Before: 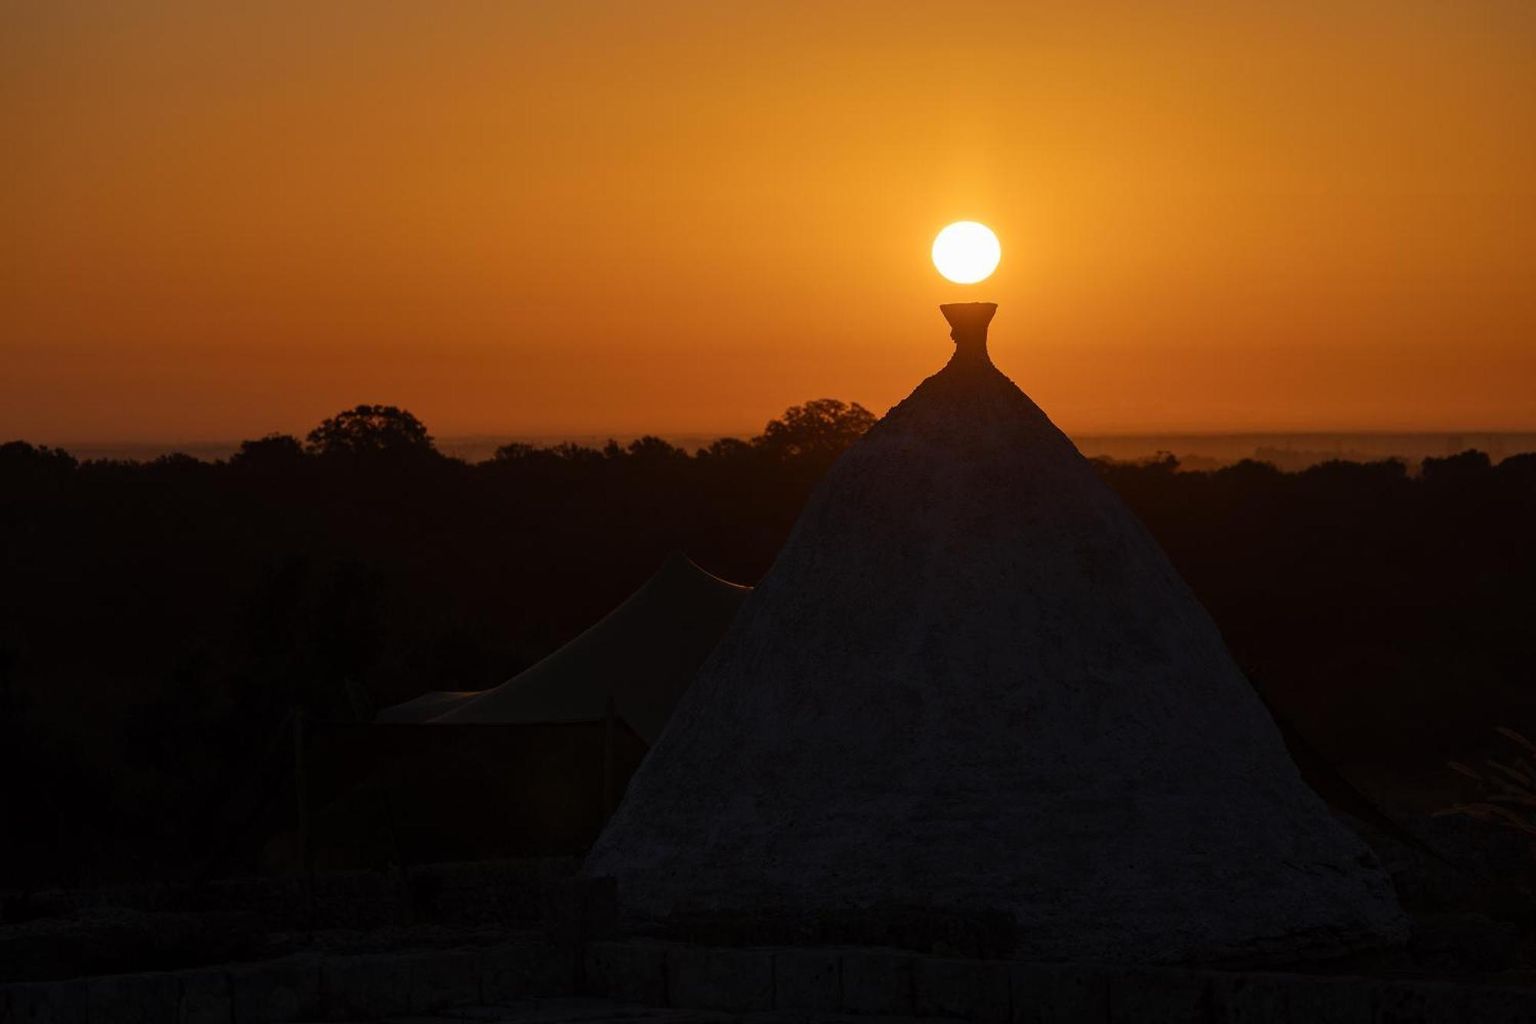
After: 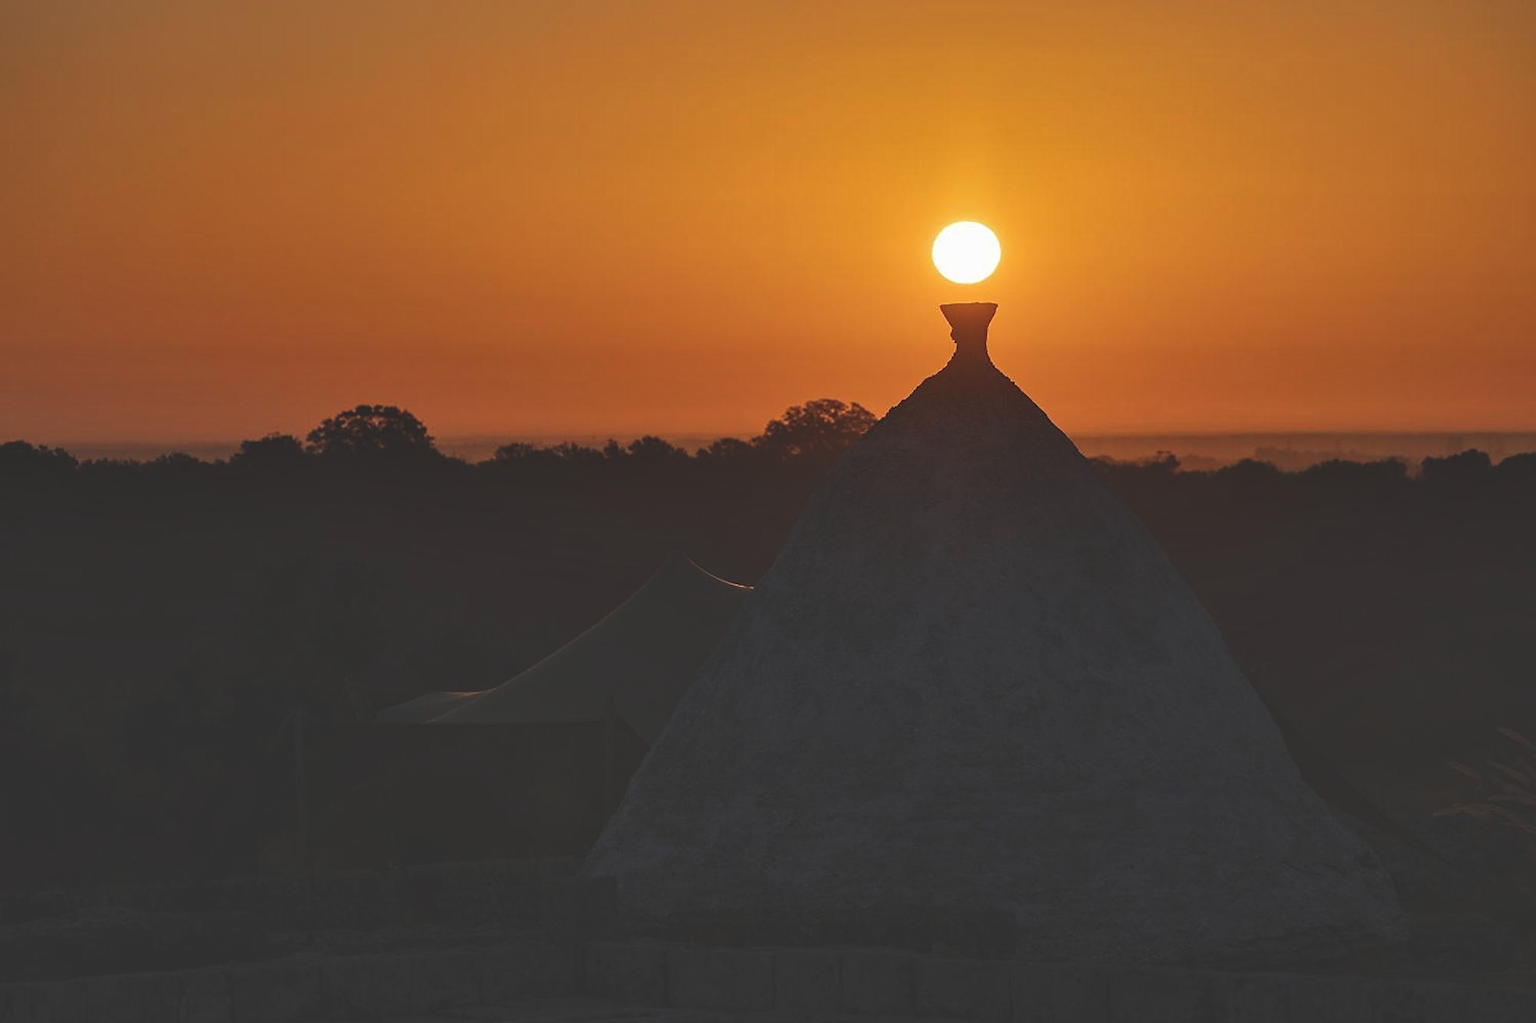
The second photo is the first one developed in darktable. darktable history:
exposure: black level correction -0.016, compensate highlight preservation false
sharpen: on, module defaults
shadows and highlights: soften with gaussian
